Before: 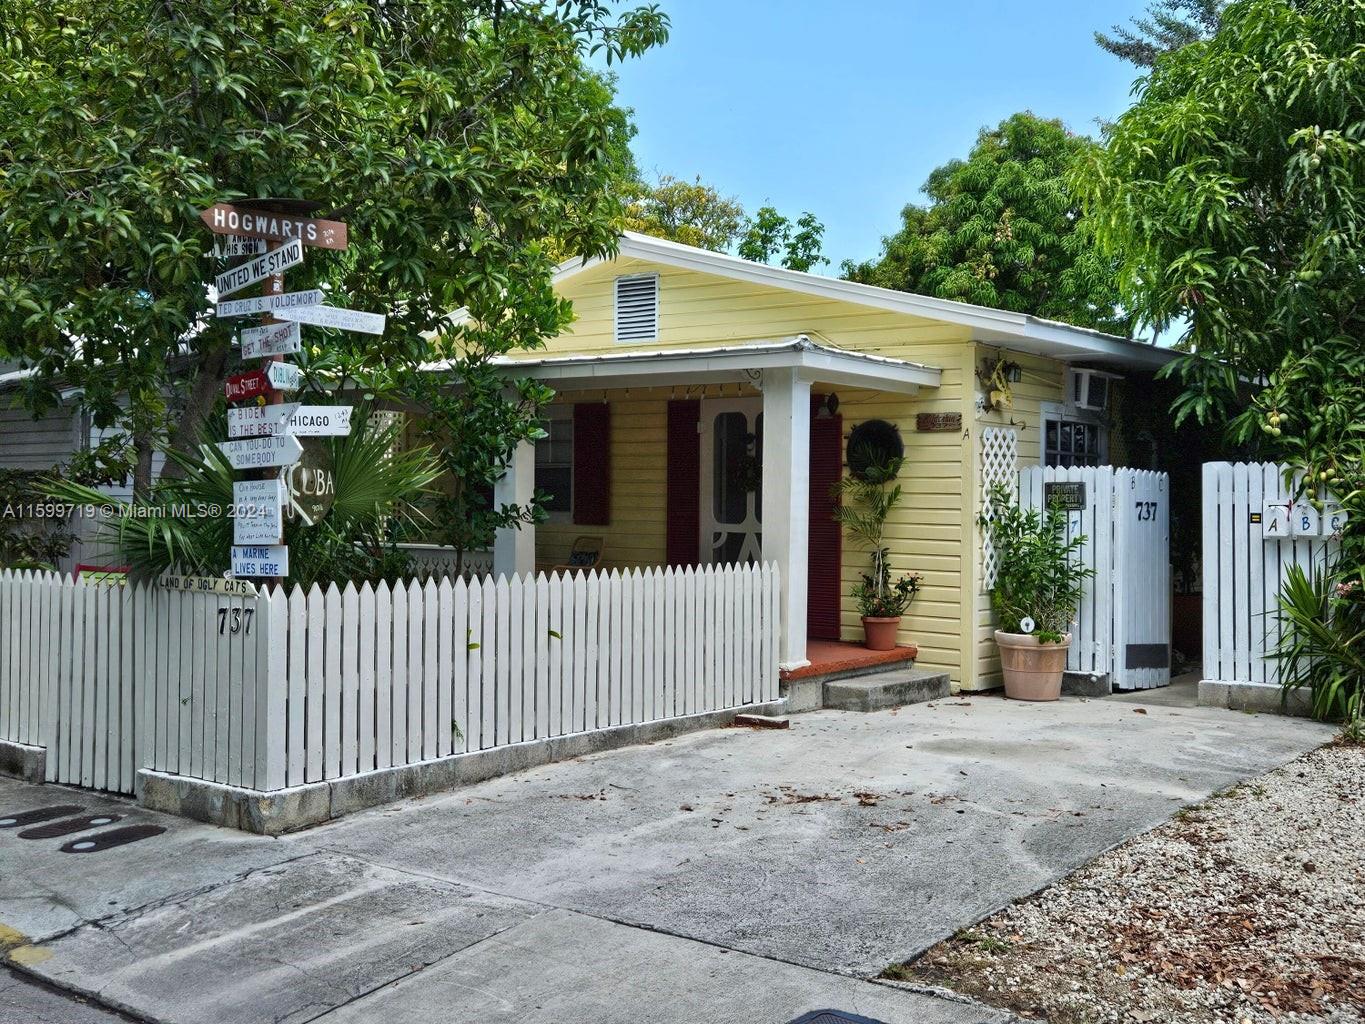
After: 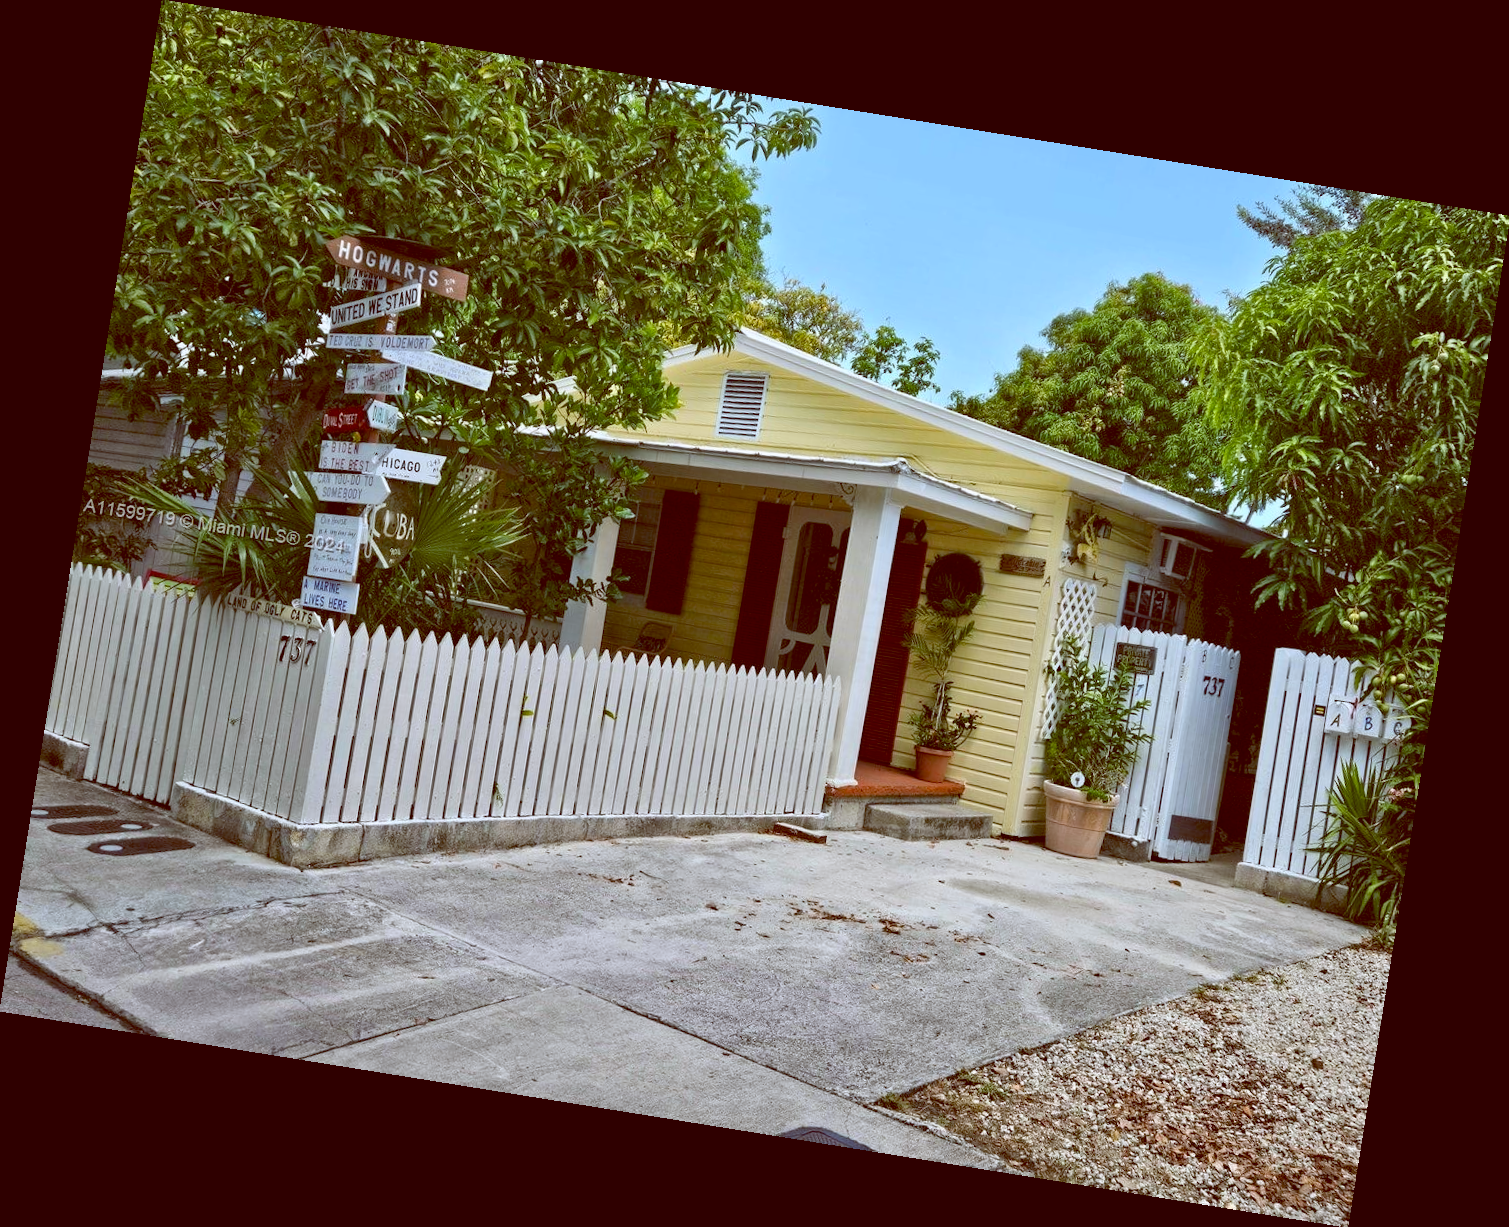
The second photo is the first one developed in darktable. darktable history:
rotate and perspective: rotation 9.12°, automatic cropping off
color balance: lift [1, 1.011, 0.999, 0.989], gamma [1.109, 1.045, 1.039, 0.955], gain [0.917, 0.936, 0.952, 1.064], contrast 2.32%, contrast fulcrum 19%, output saturation 101%
